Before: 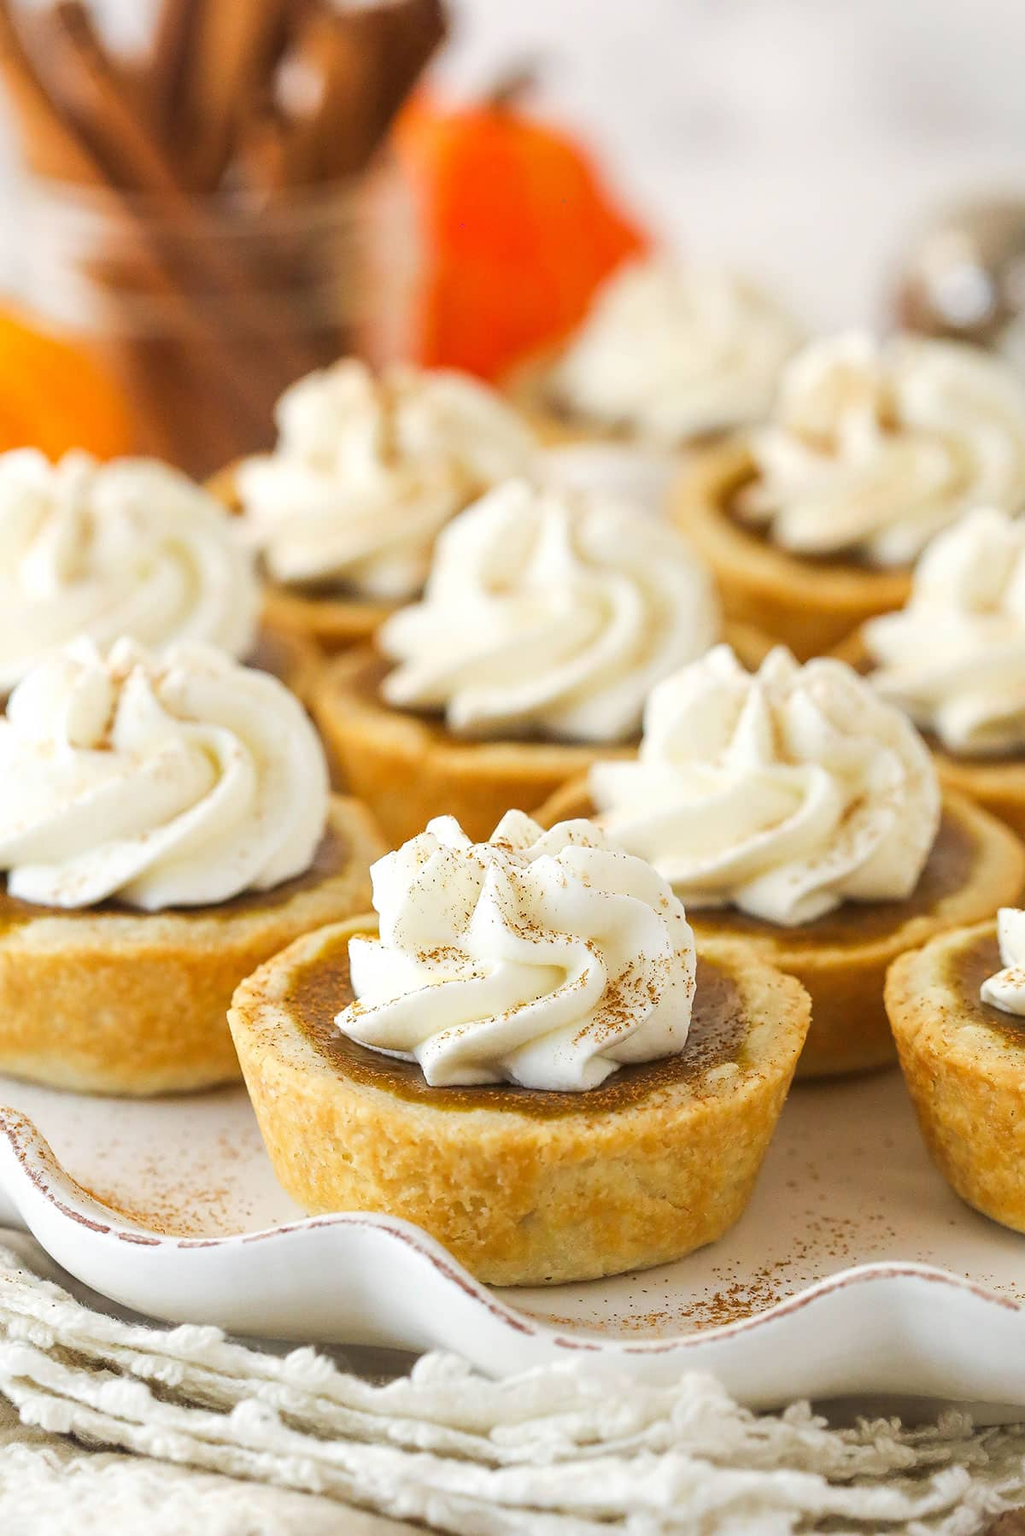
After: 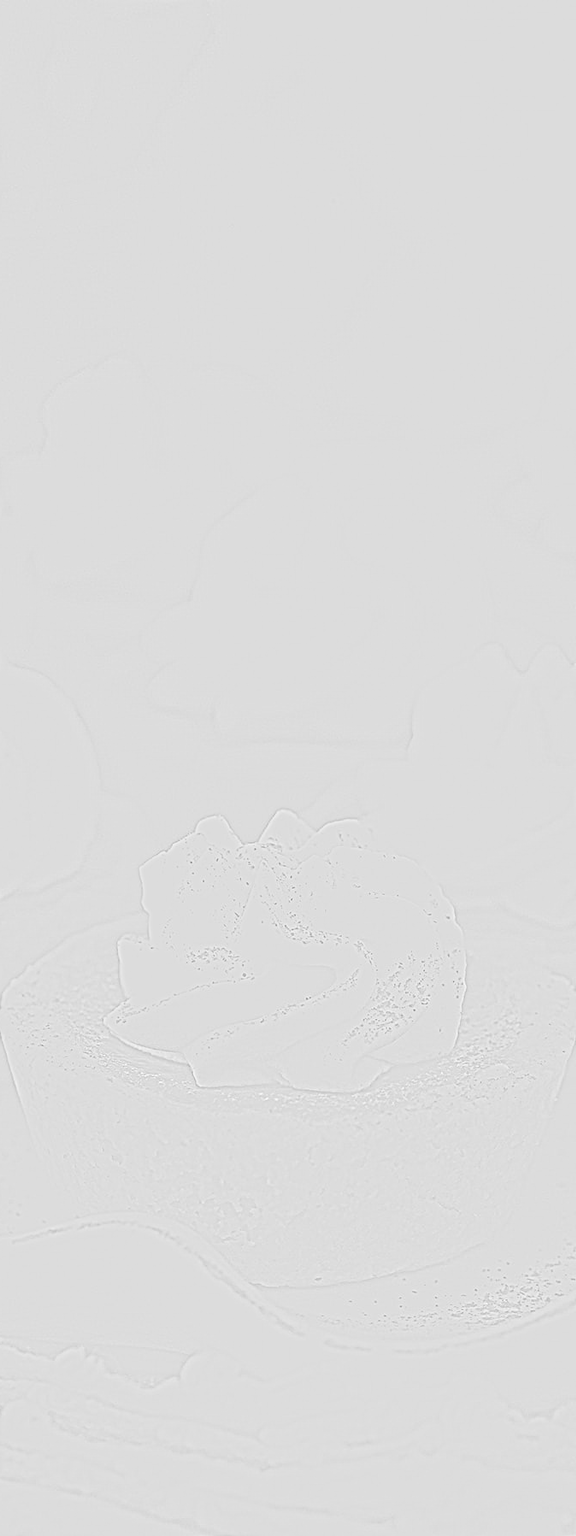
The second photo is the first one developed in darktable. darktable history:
global tonemap: drago (0.7, 100)
crop and rotate: left 22.516%, right 21.234%
highpass: sharpness 5.84%, contrast boost 8.44%
